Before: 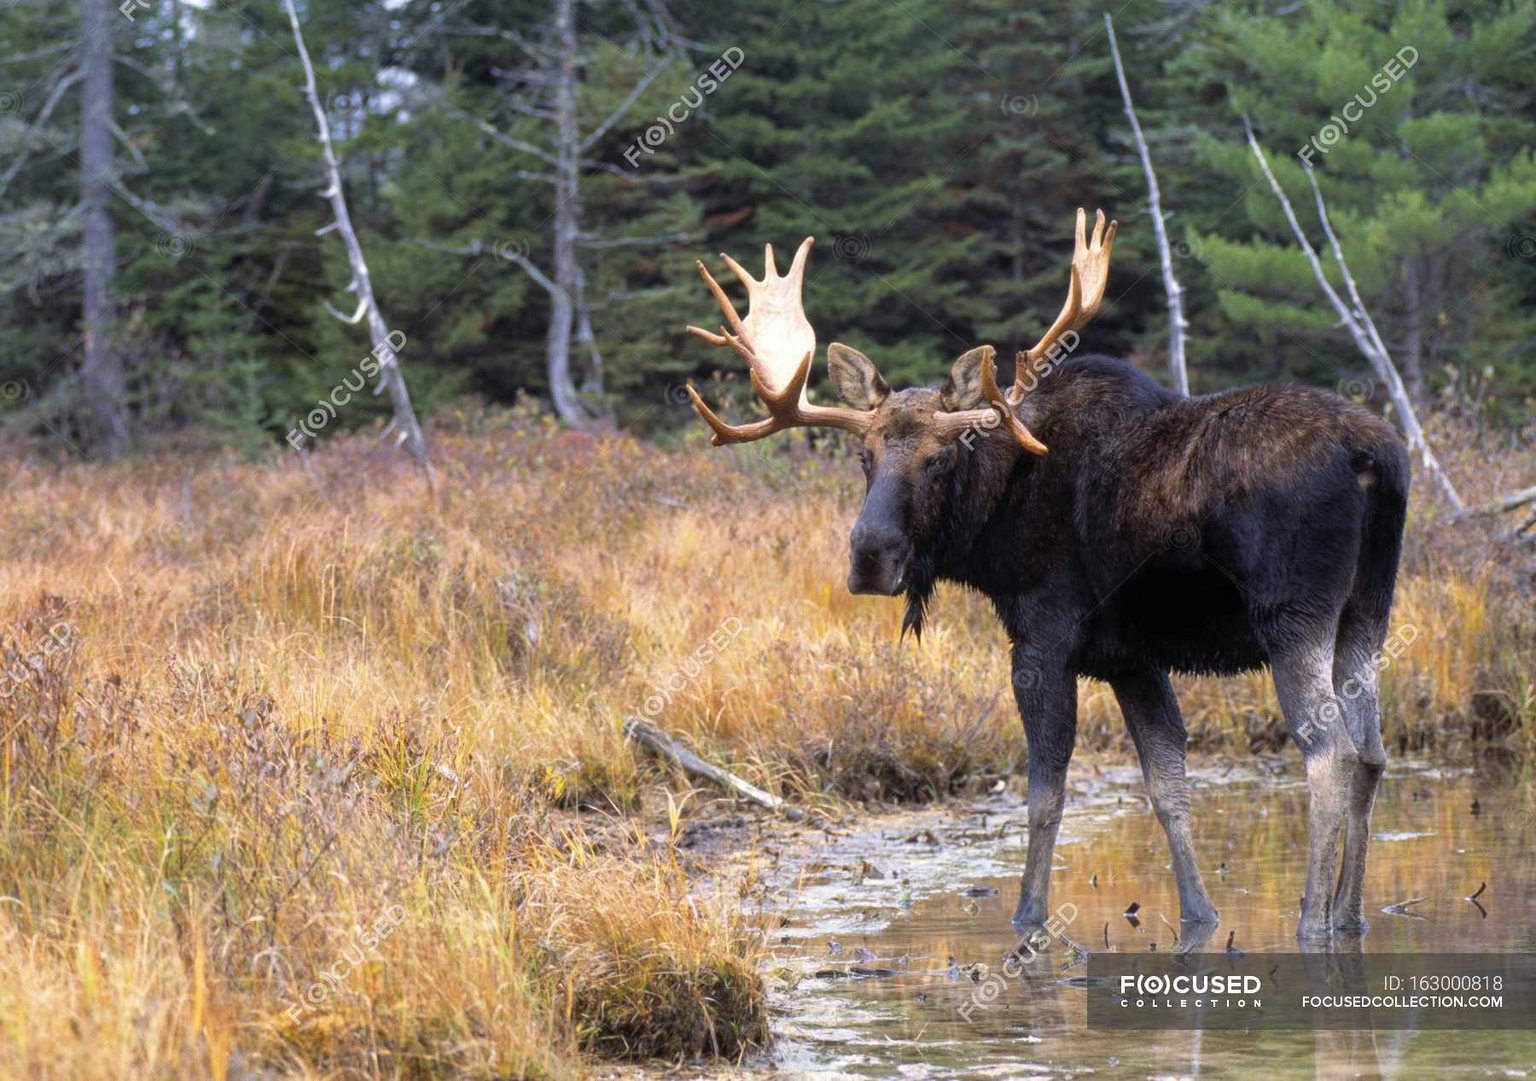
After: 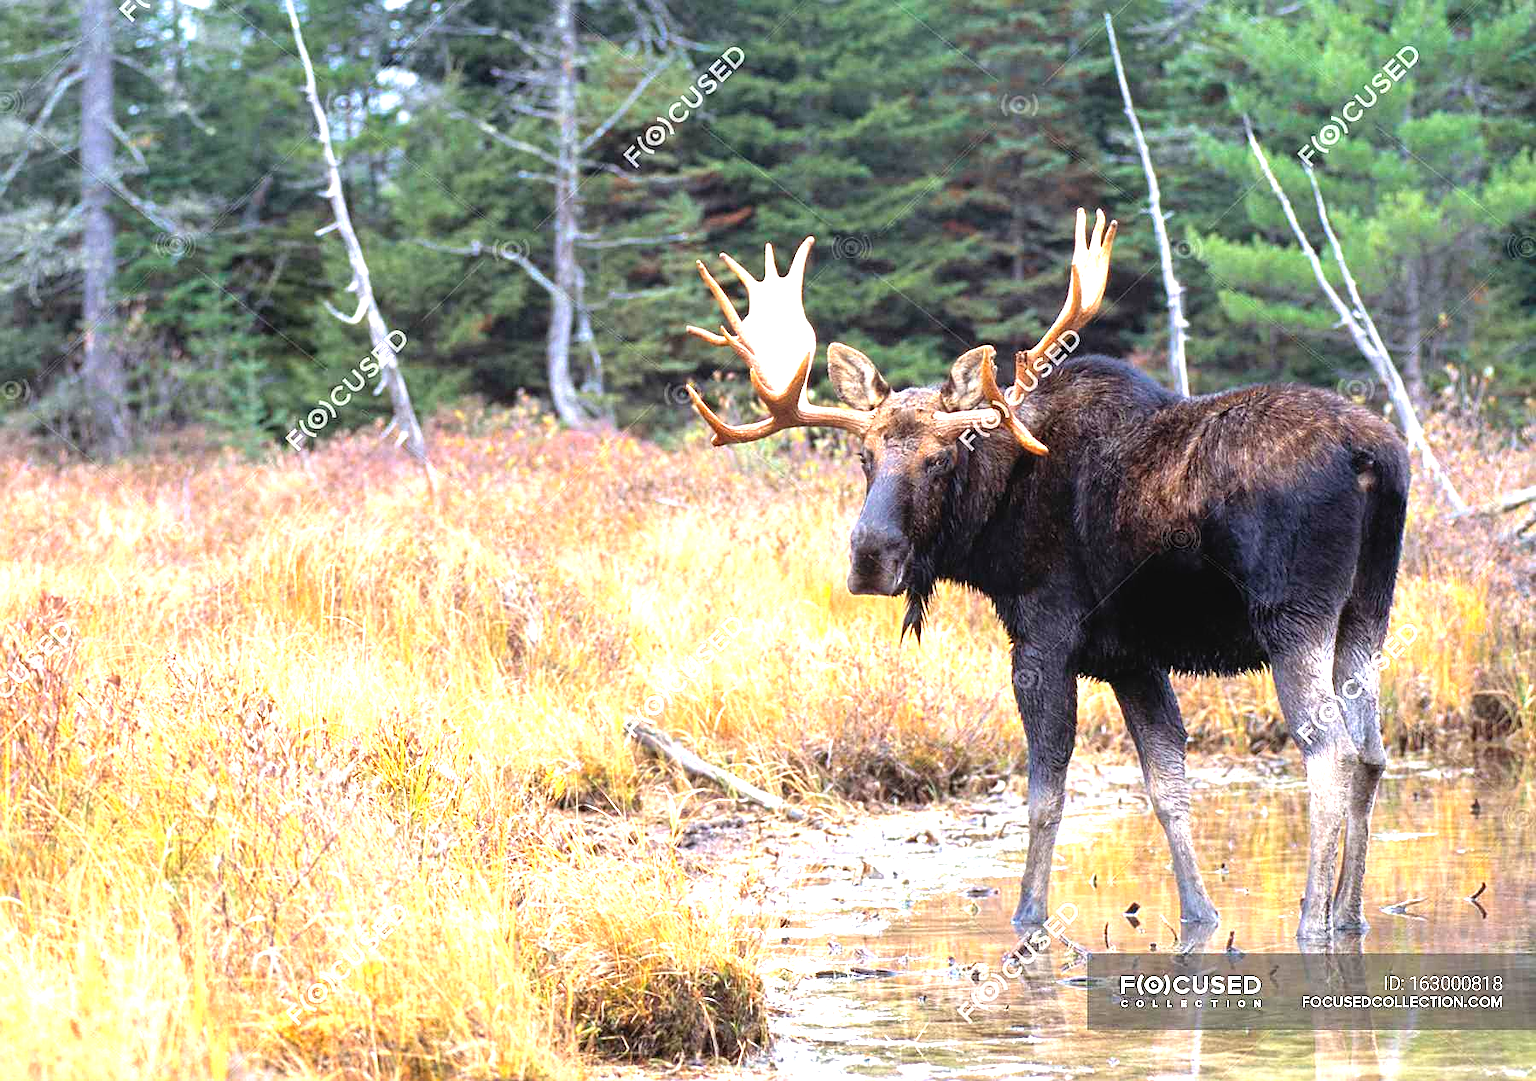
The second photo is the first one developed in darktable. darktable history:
sharpen: amount 0.55
exposure: black level correction -0.002, exposure 1.327 EV, compensate highlight preservation false
